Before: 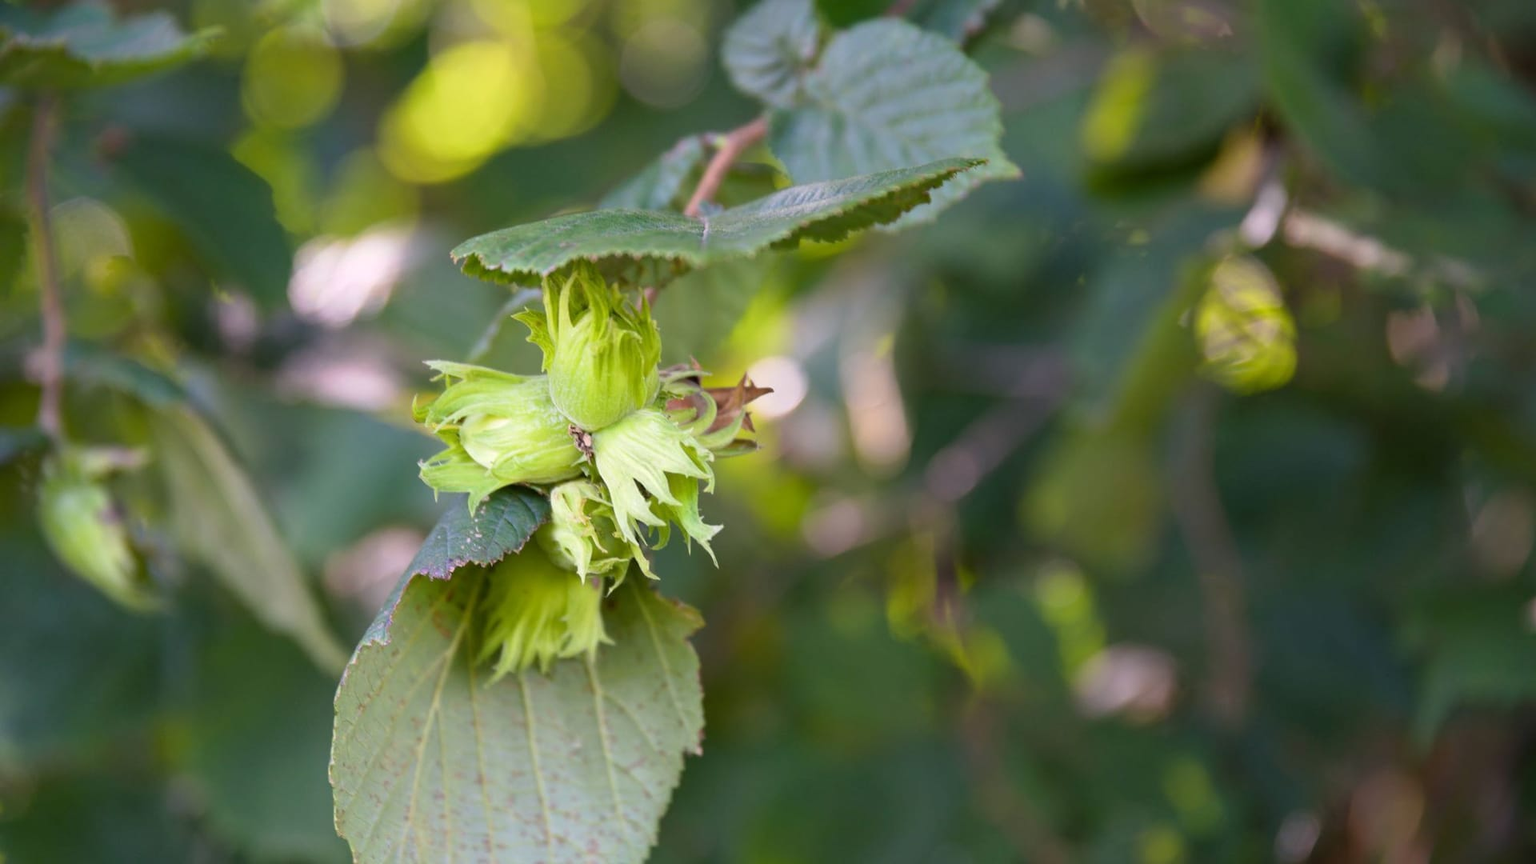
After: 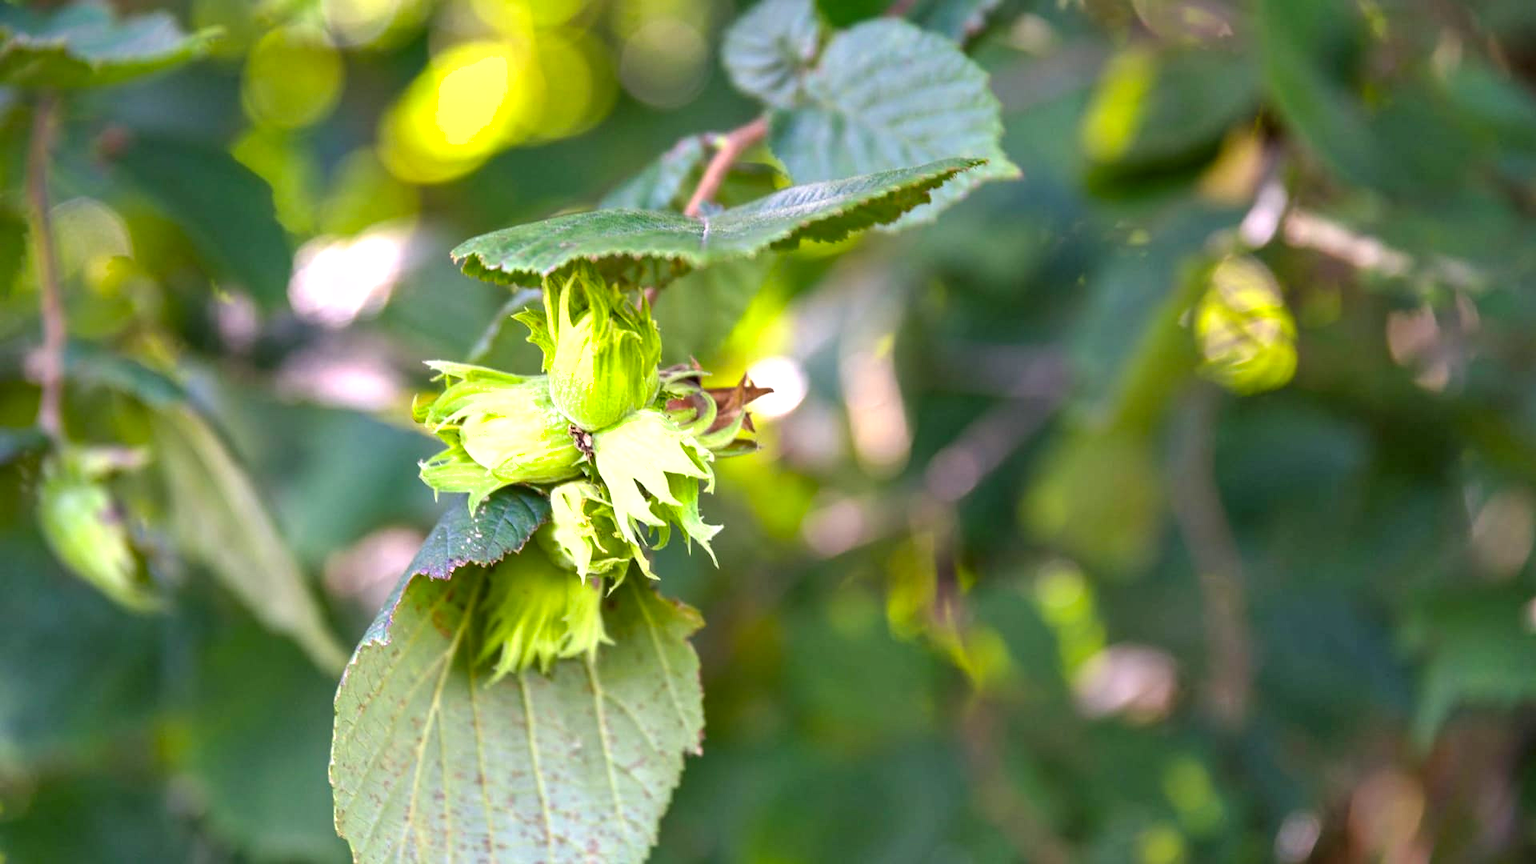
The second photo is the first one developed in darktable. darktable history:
local contrast: detail 130%
exposure: exposure 0.6 EV, compensate highlight preservation false
shadows and highlights: low approximation 0.01, soften with gaussian
color zones: curves: ch0 [(0, 0.613) (0.01, 0.613) (0.245, 0.448) (0.498, 0.529) (0.642, 0.665) (0.879, 0.777) (0.99, 0.613)]; ch1 [(0, 0) (0.143, 0) (0.286, 0) (0.429, 0) (0.571, 0) (0.714, 0) (0.857, 0)], mix -121.96%
